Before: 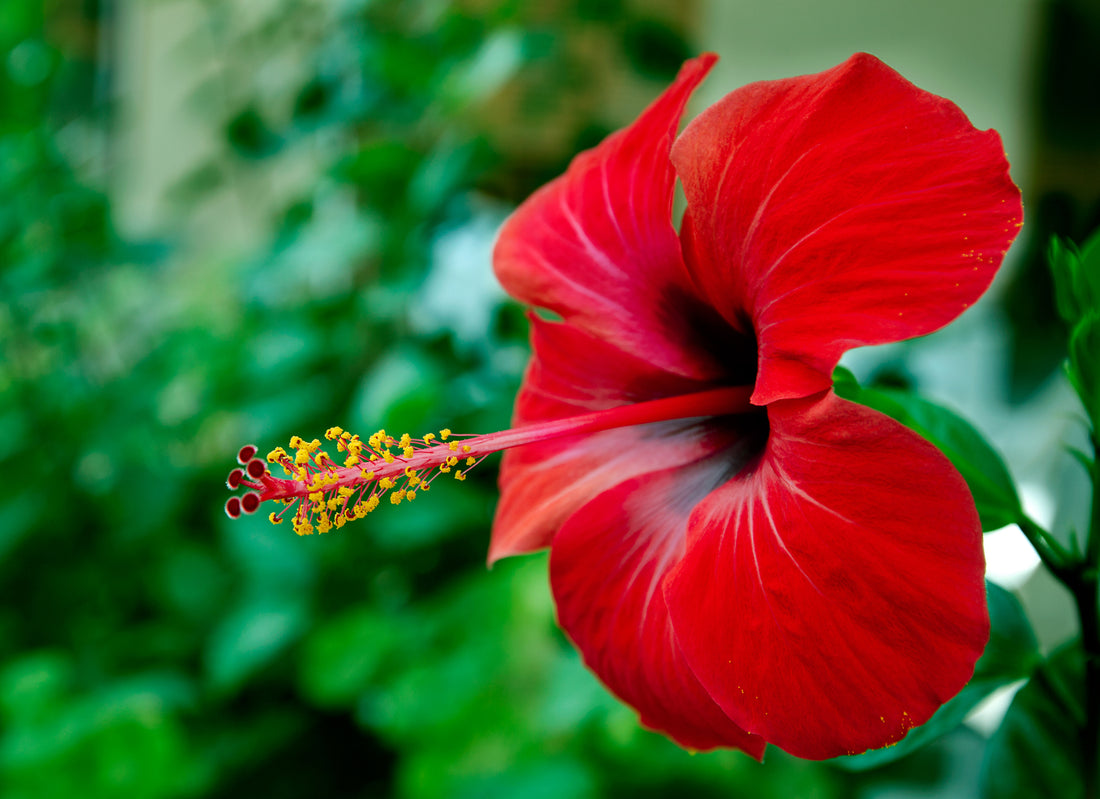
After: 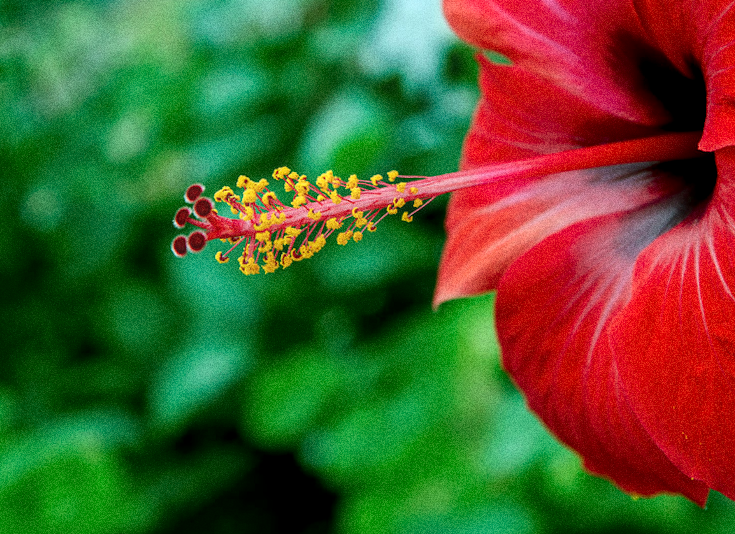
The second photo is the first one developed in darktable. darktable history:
crop and rotate: angle -0.82°, left 3.85%, top 31.828%, right 27.992%
bloom: size 16%, threshold 98%, strength 20%
haze removal: strength -0.05
white balance: emerald 1
local contrast: on, module defaults
grain: coarseness 0.09 ISO, strength 40%
